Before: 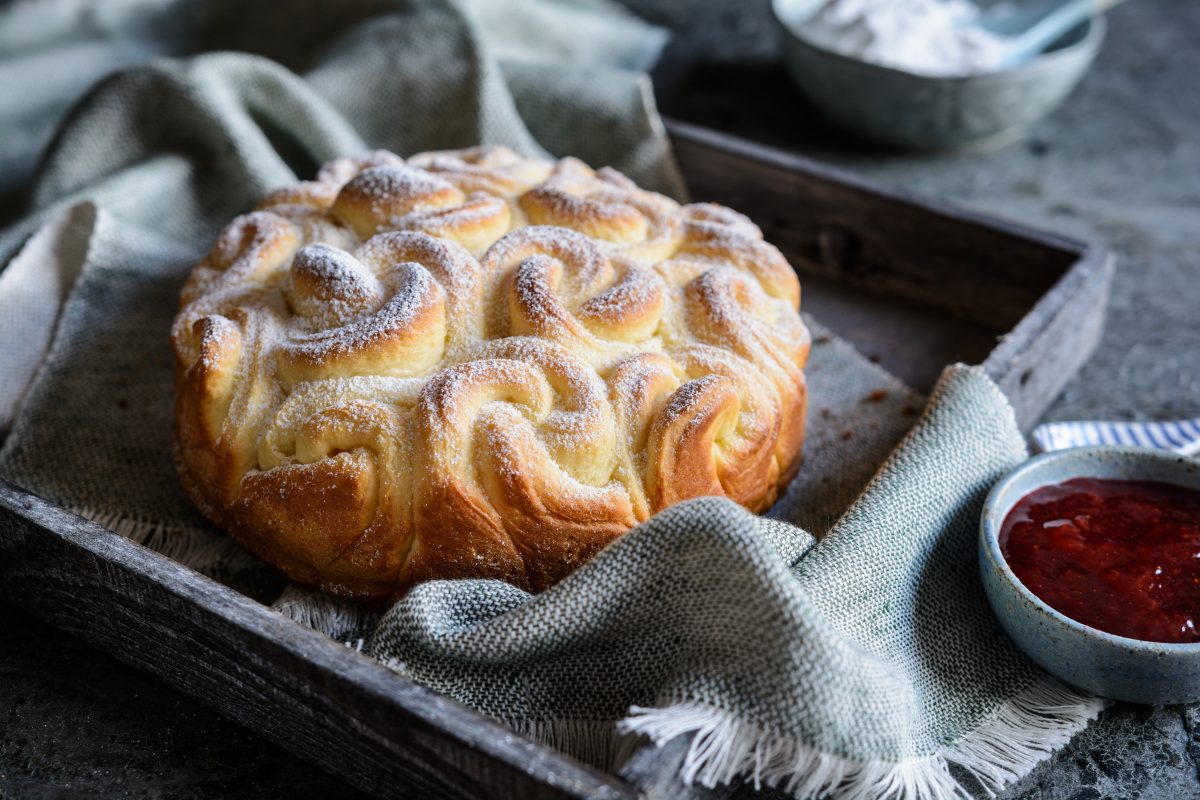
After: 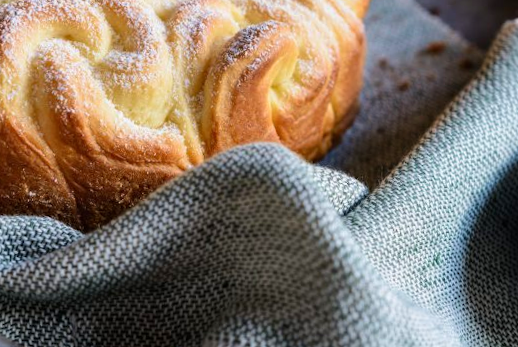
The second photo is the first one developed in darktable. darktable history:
crop: left 37.221%, top 45.169%, right 20.63%, bottom 13.777%
velvia: on, module defaults
rotate and perspective: rotation 2.27°, automatic cropping off
